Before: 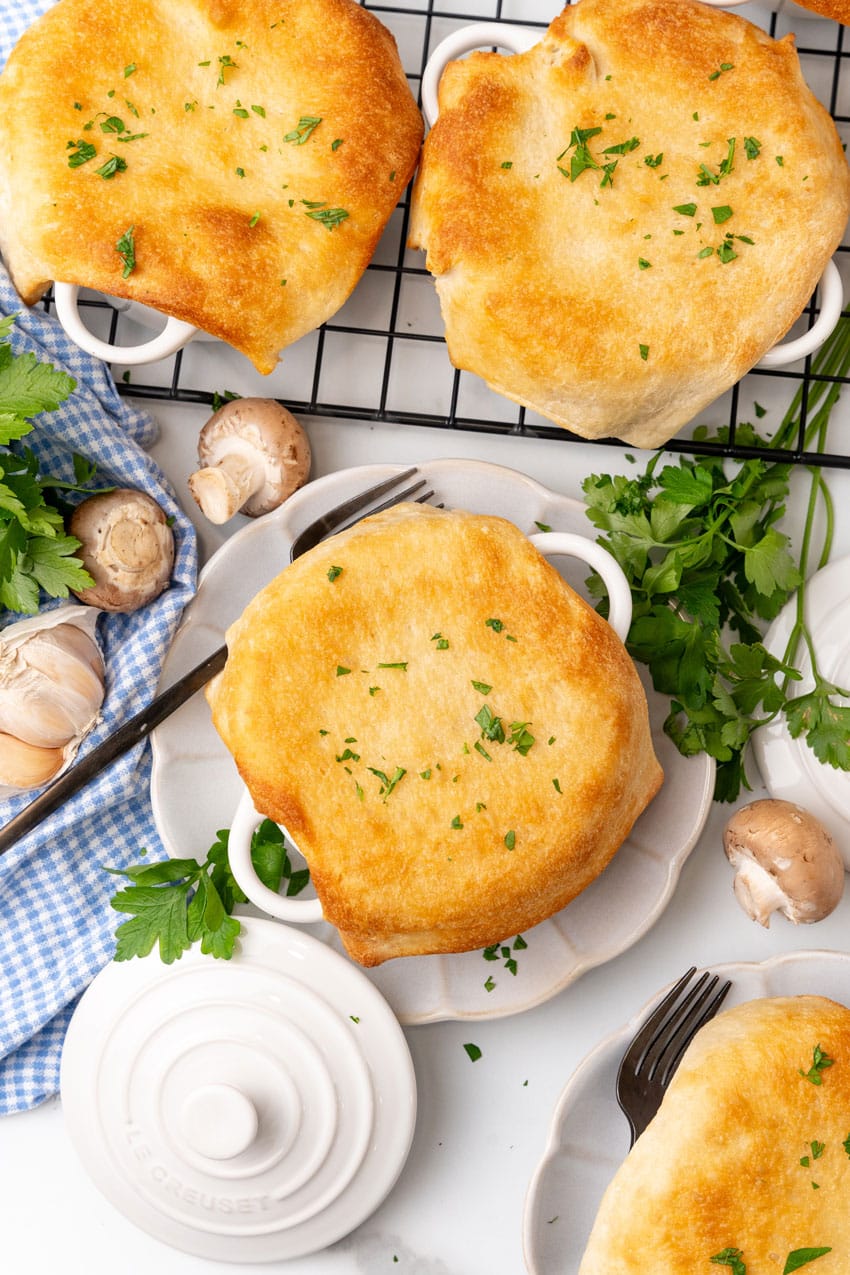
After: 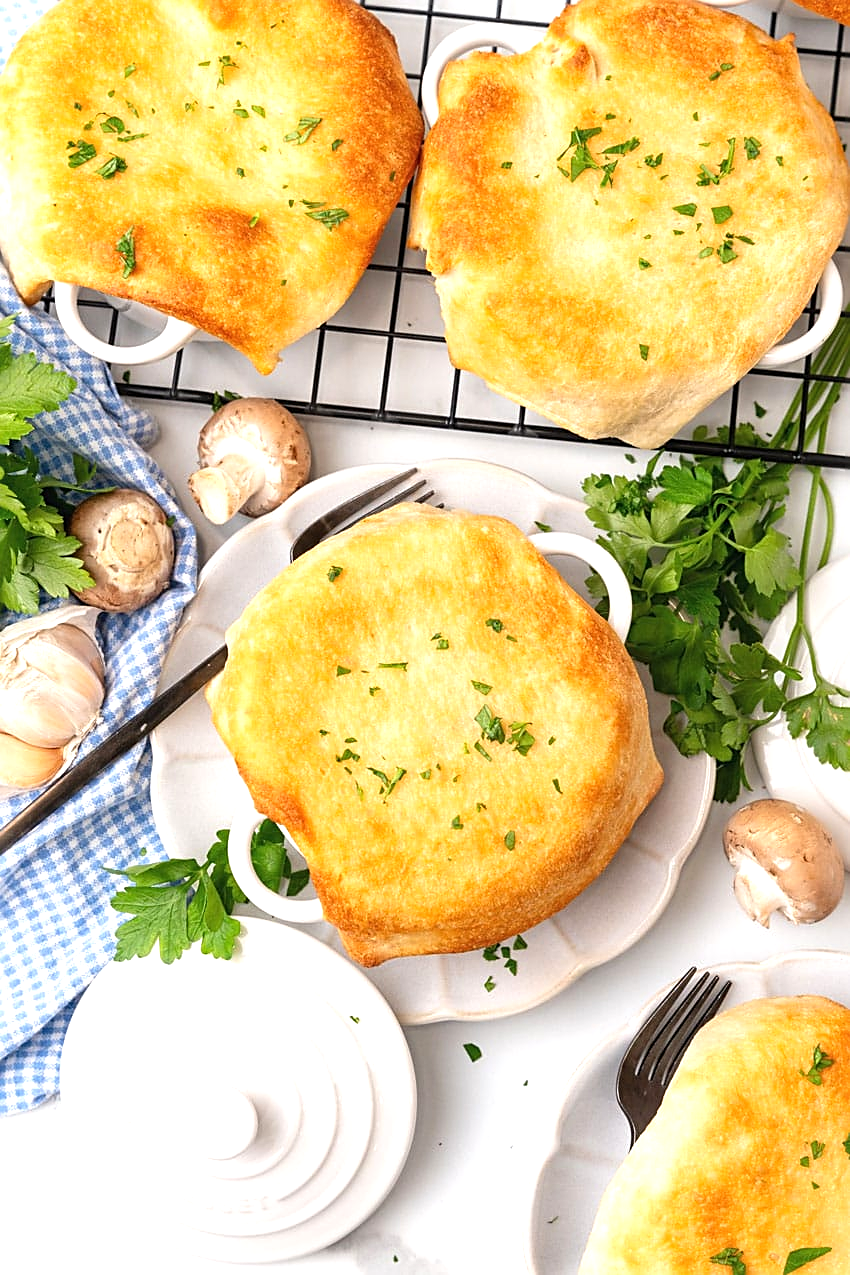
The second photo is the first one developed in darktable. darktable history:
sharpen: on, module defaults
exposure: black level correction -0.002, exposure 0.533 EV, compensate highlight preservation false
